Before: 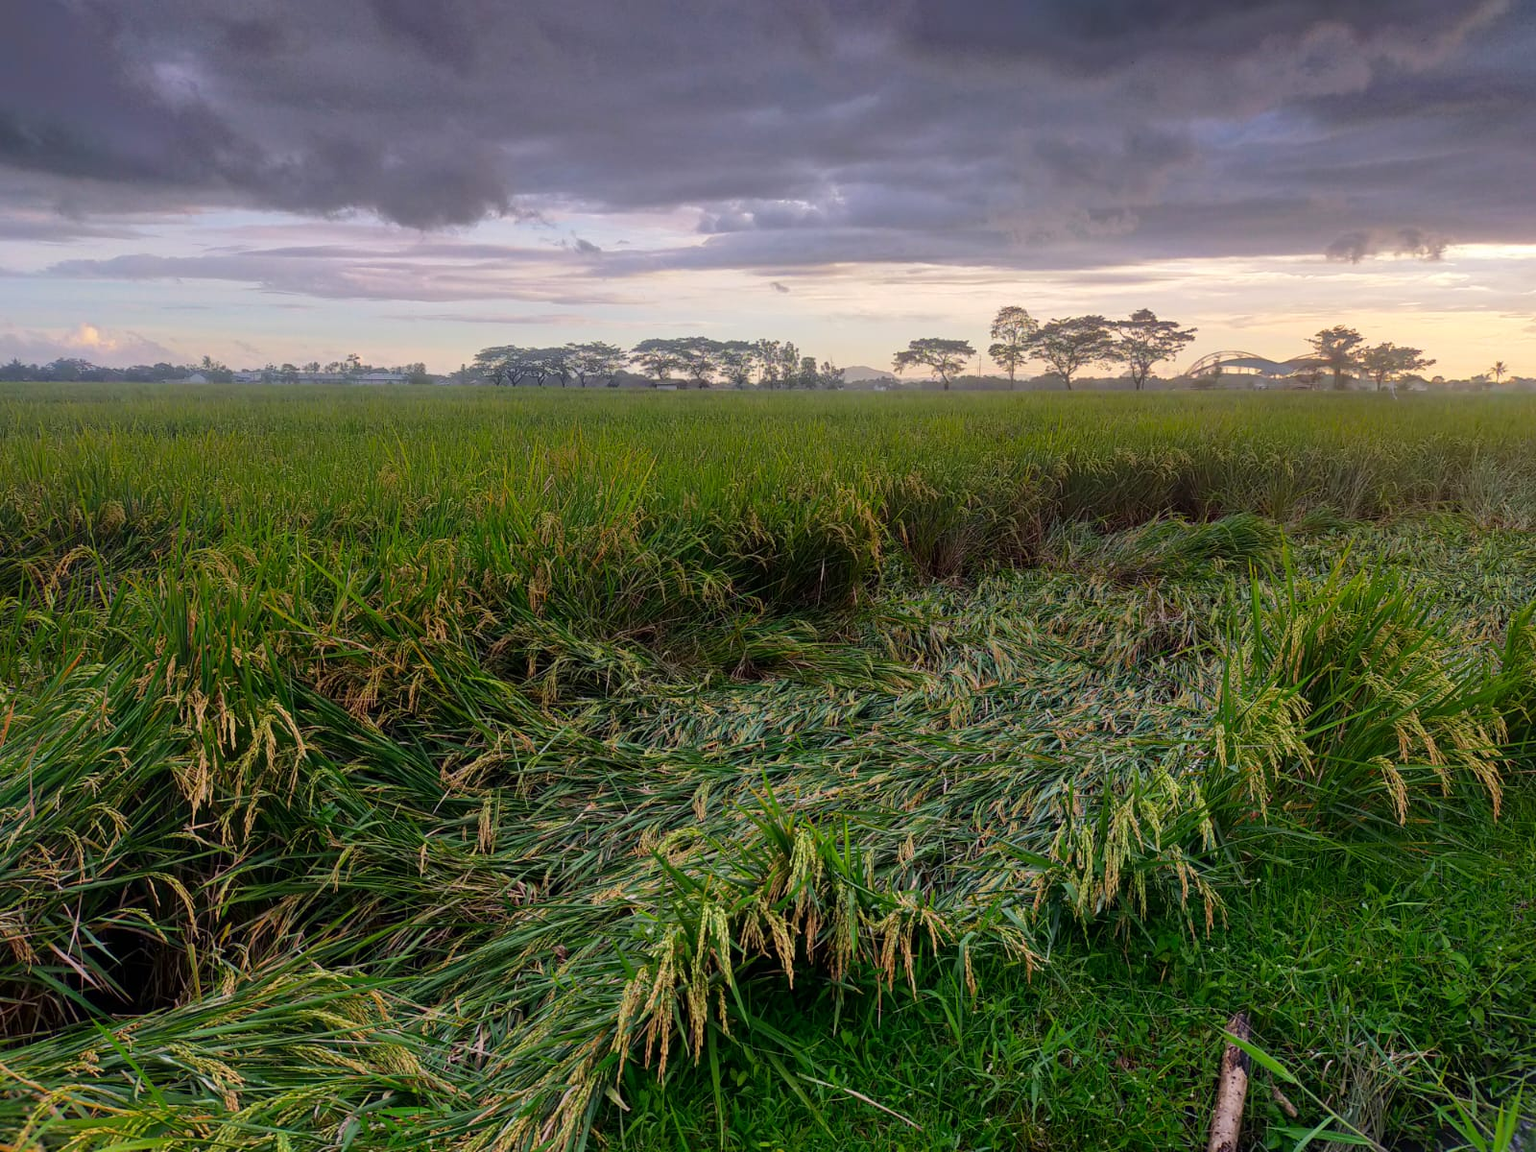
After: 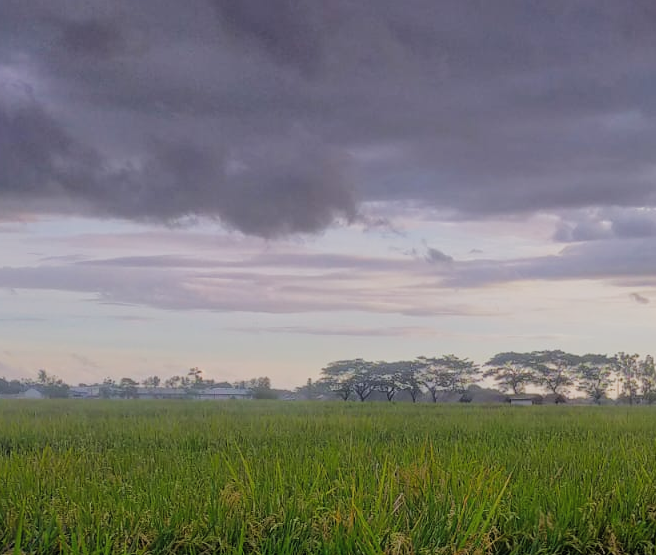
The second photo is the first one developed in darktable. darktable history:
filmic rgb: black relative exposure -8.02 EV, white relative exposure 3.93 EV, hardness 4.24, color science v4 (2020)
crop and rotate: left 10.862%, top 0.086%, right 48.101%, bottom 53.635%
